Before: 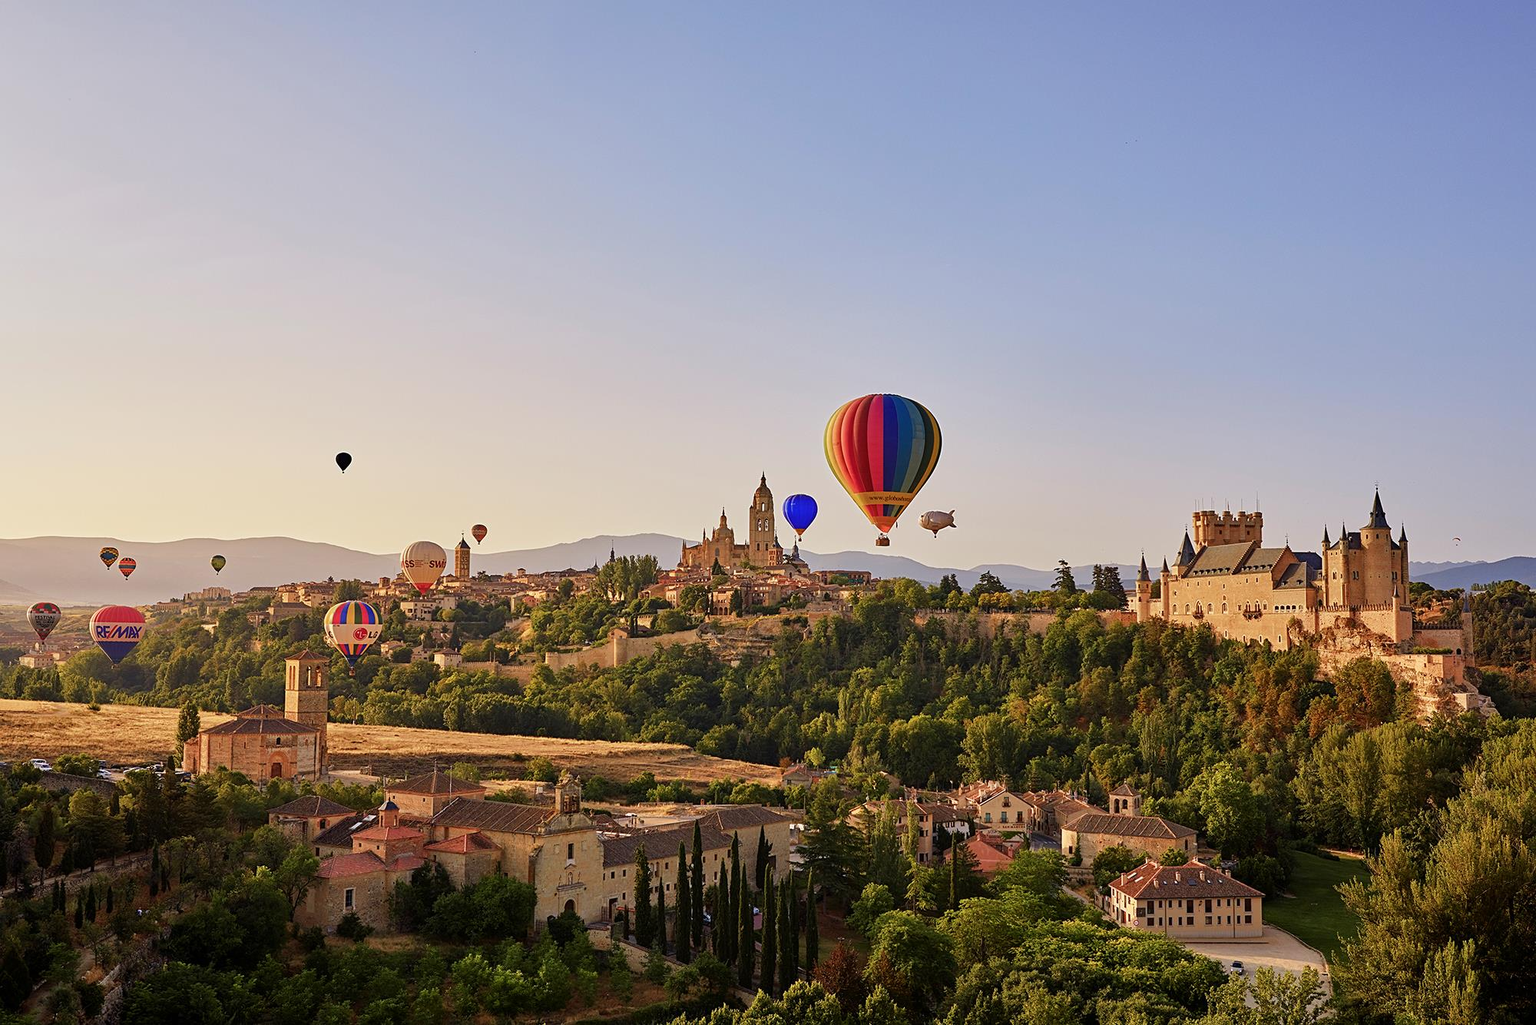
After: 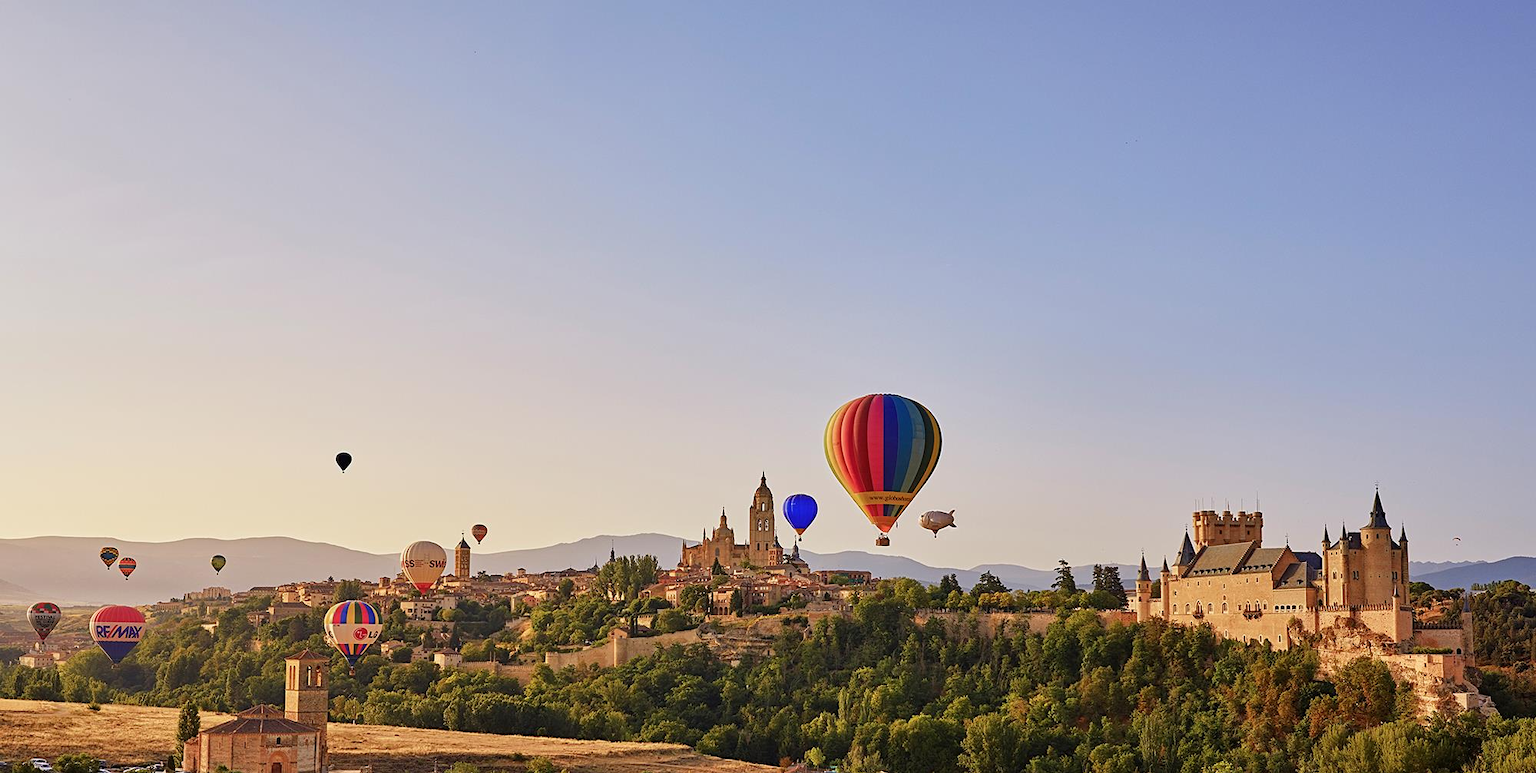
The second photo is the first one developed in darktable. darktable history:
crop: bottom 24.455%
